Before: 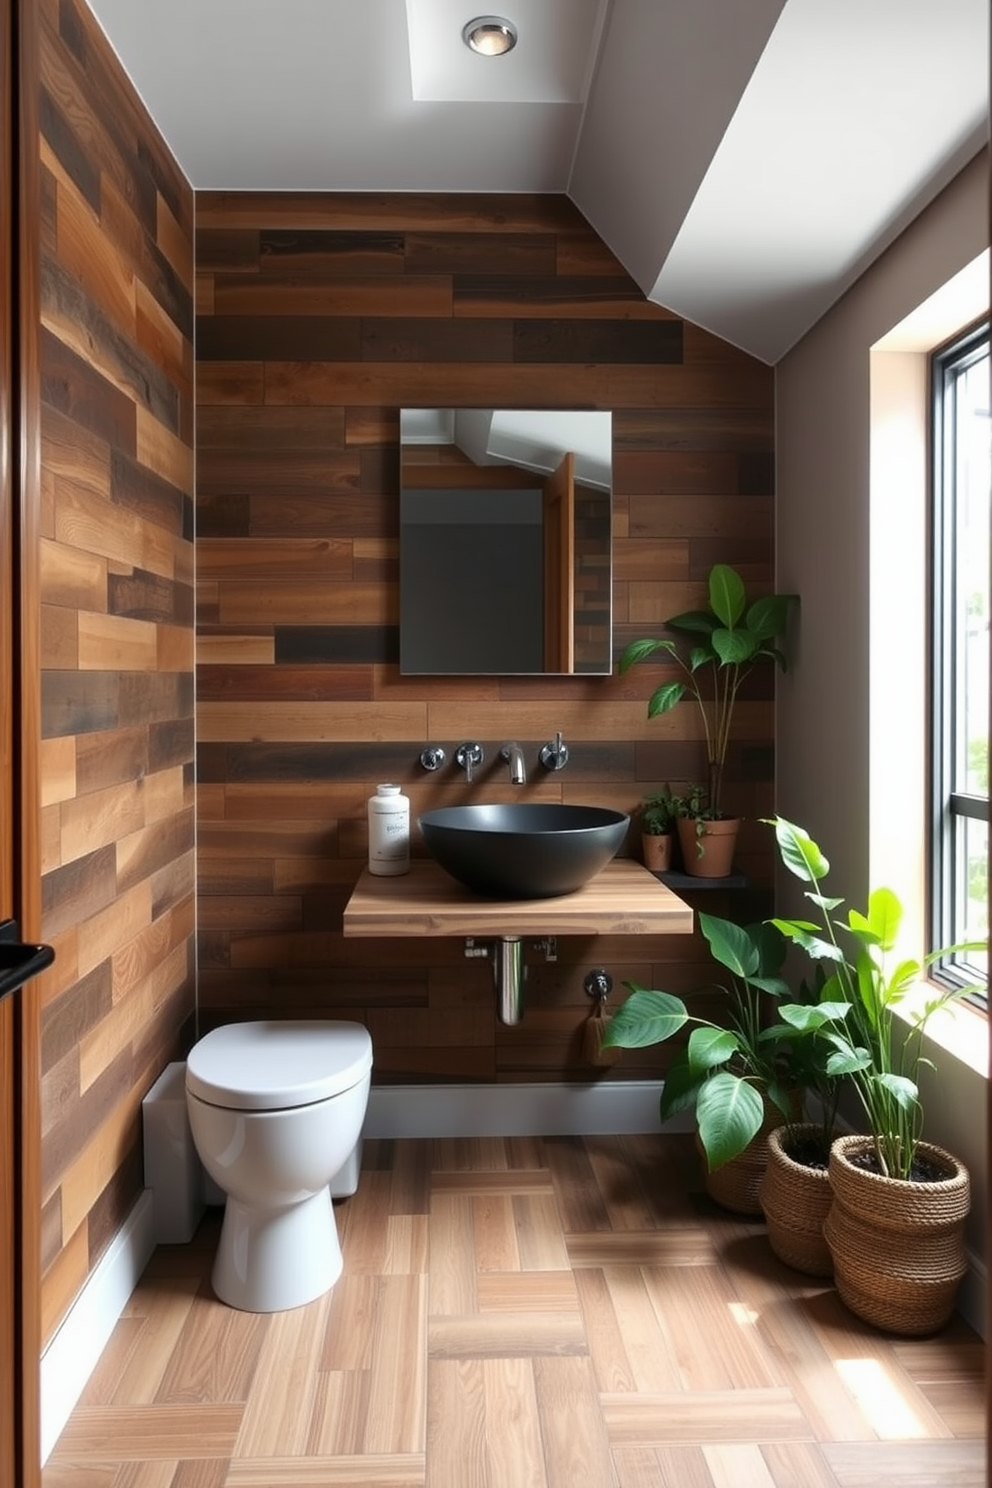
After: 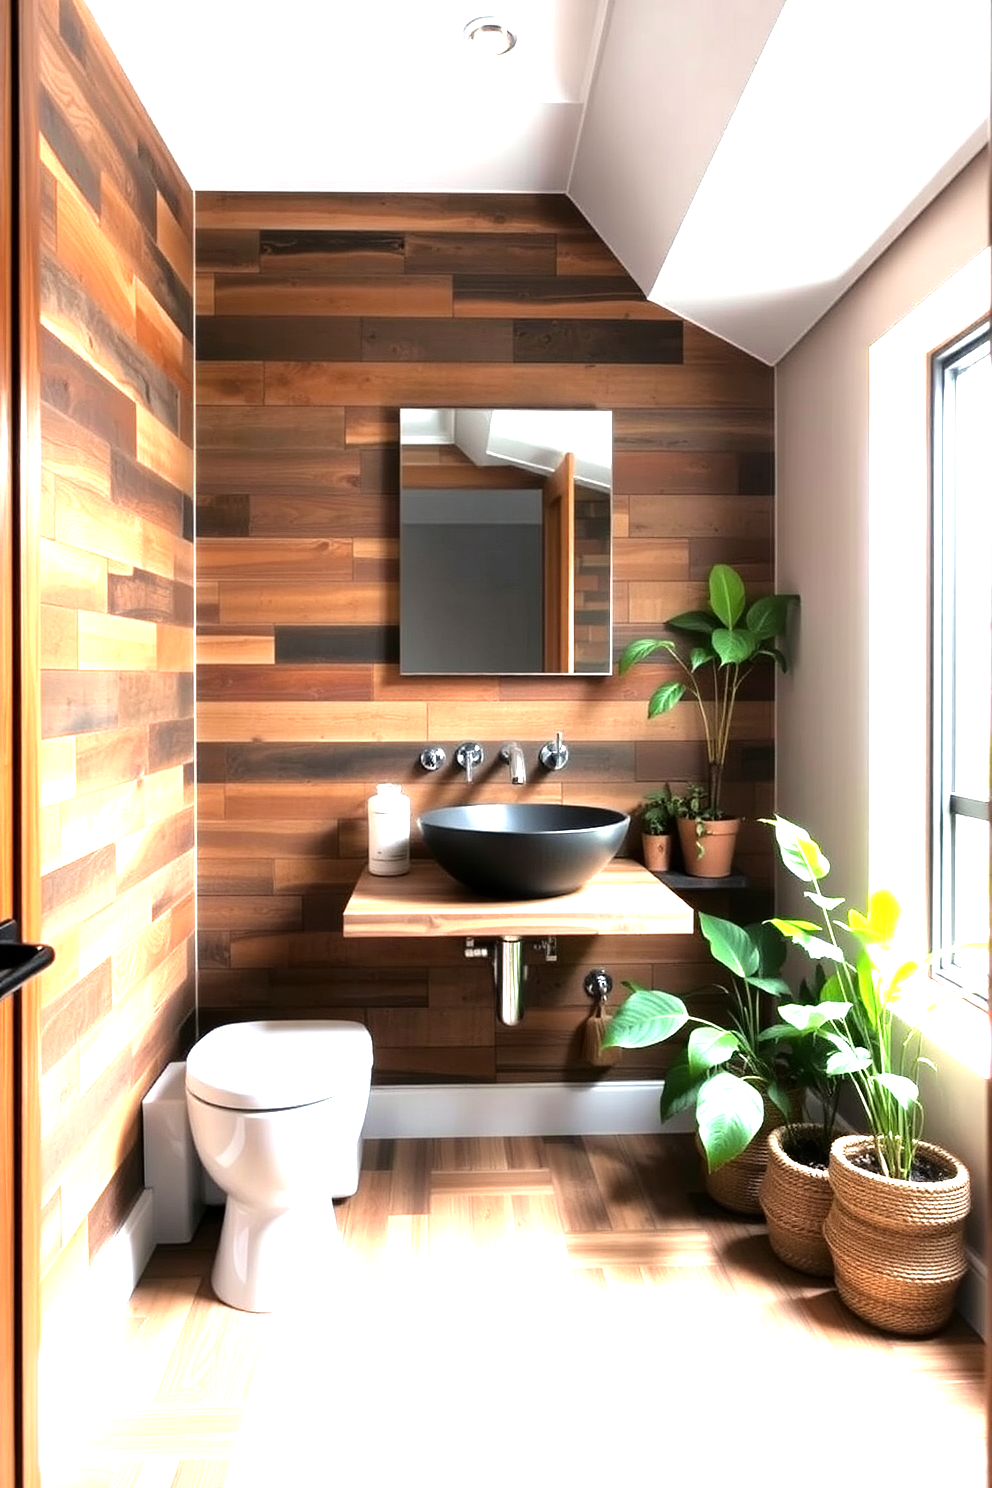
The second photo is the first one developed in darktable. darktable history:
exposure: black level correction 0.001, exposure 1.133 EV, compensate exposure bias true, compensate highlight preservation false
tone equalizer: -8 EV -1.09 EV, -7 EV -1.01 EV, -6 EV -0.884 EV, -5 EV -0.592 EV, -3 EV 0.594 EV, -2 EV 0.884 EV, -1 EV 1 EV, +0 EV 1.07 EV
